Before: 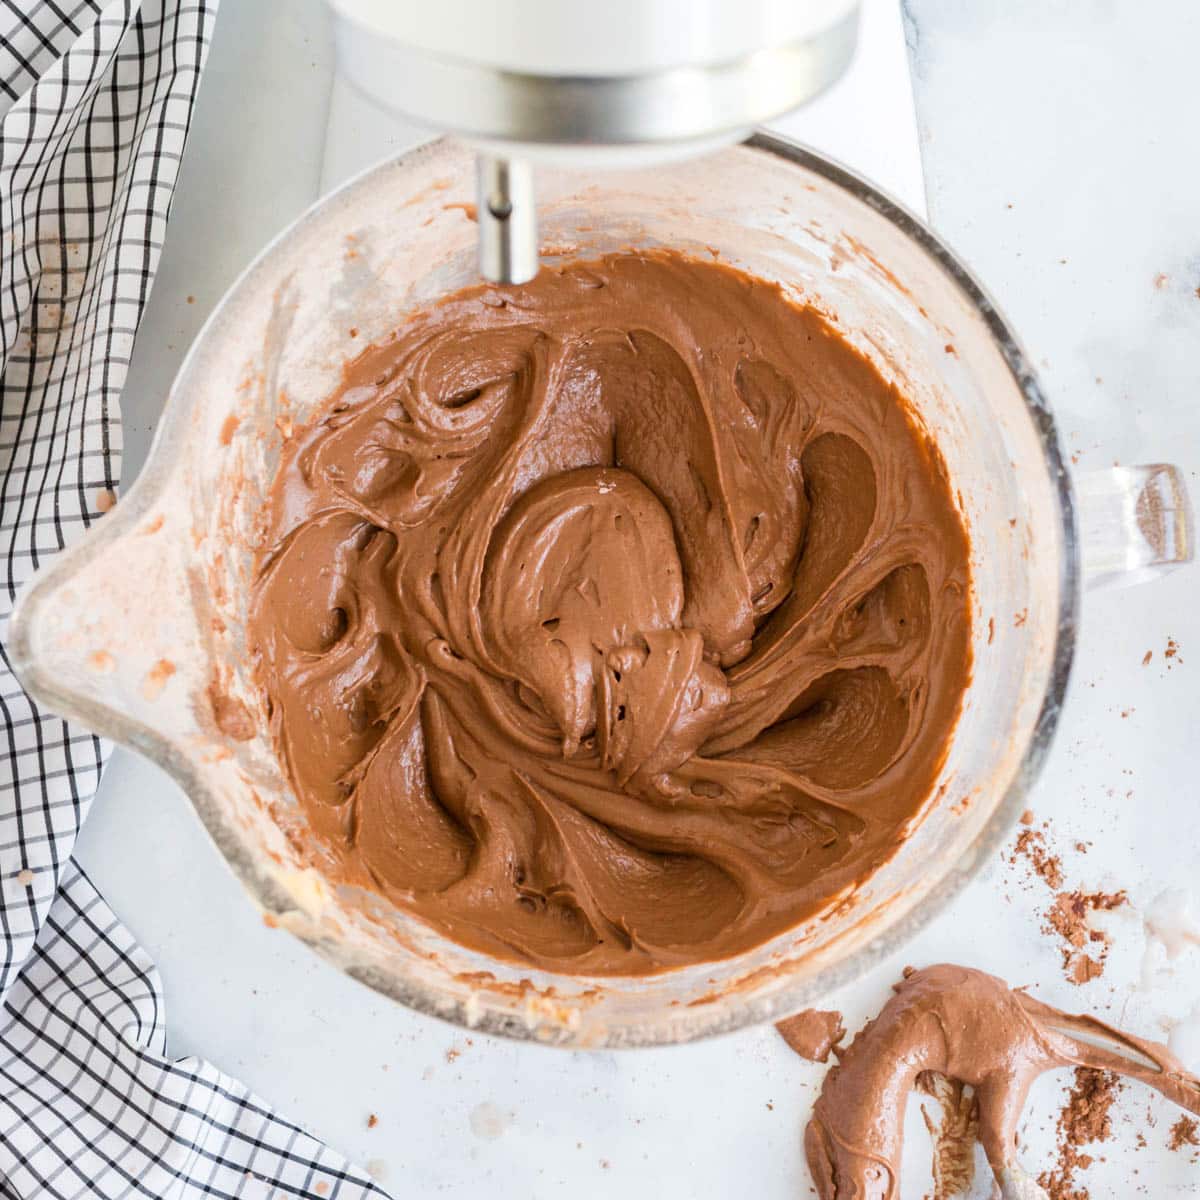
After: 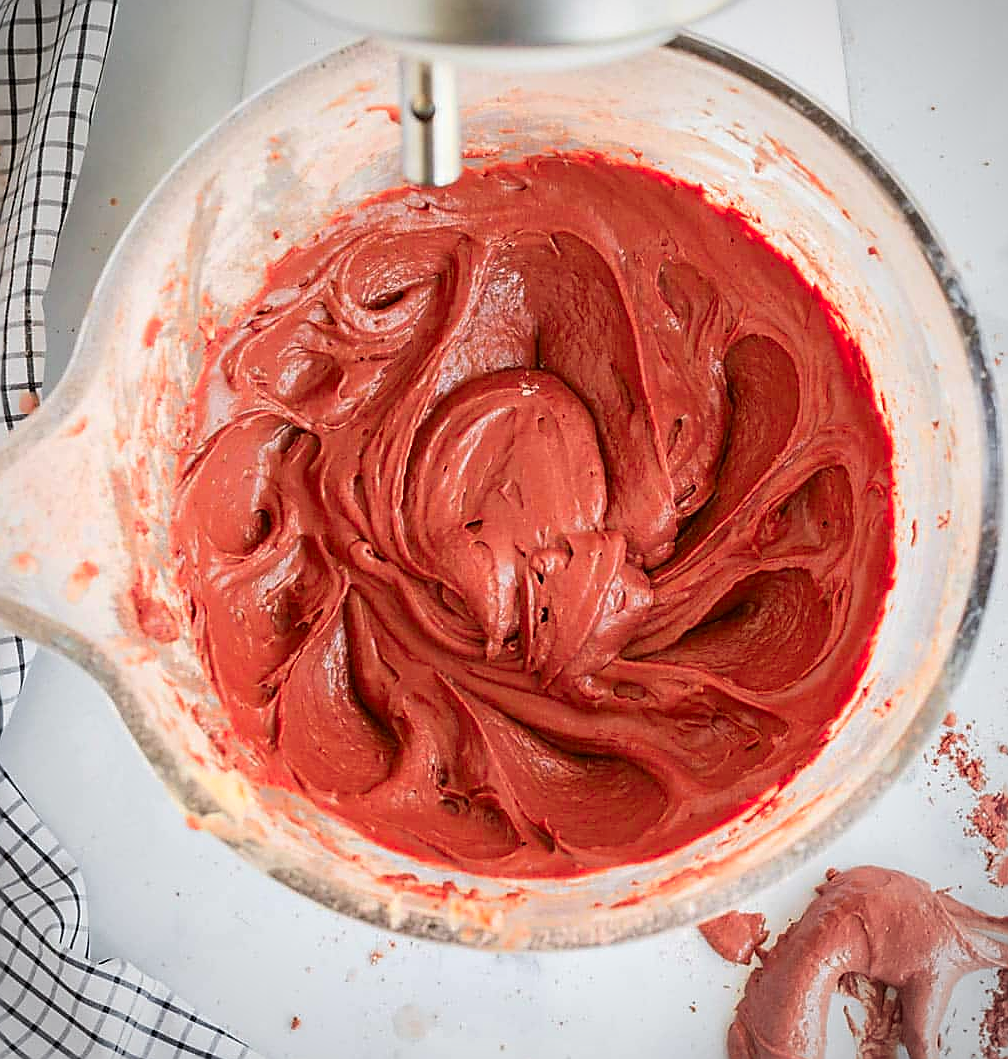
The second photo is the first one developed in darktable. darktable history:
sharpen: radius 1.4, amount 1.25, threshold 0.7
crop: left 6.446%, top 8.188%, right 9.538%, bottom 3.548%
color zones: curves: ch1 [(0.24, 0.629) (0.75, 0.5)]; ch2 [(0.255, 0.454) (0.745, 0.491)], mix 102.12%
vignetting: fall-off radius 60.92%
